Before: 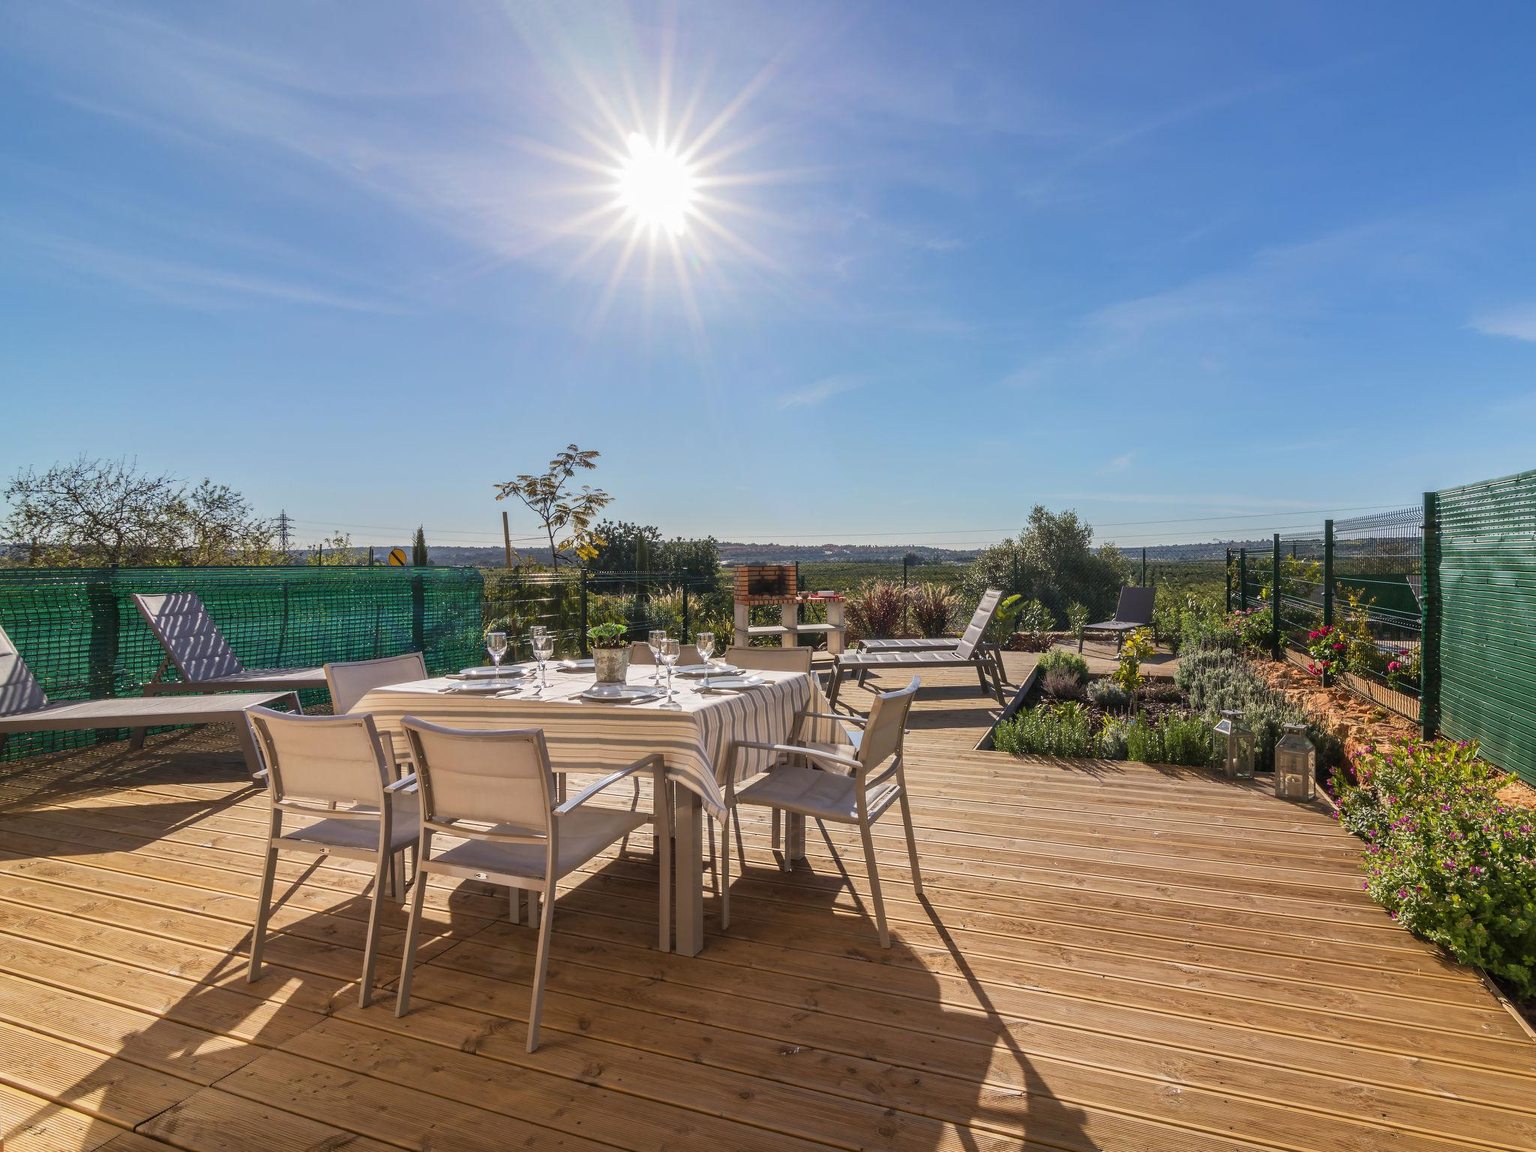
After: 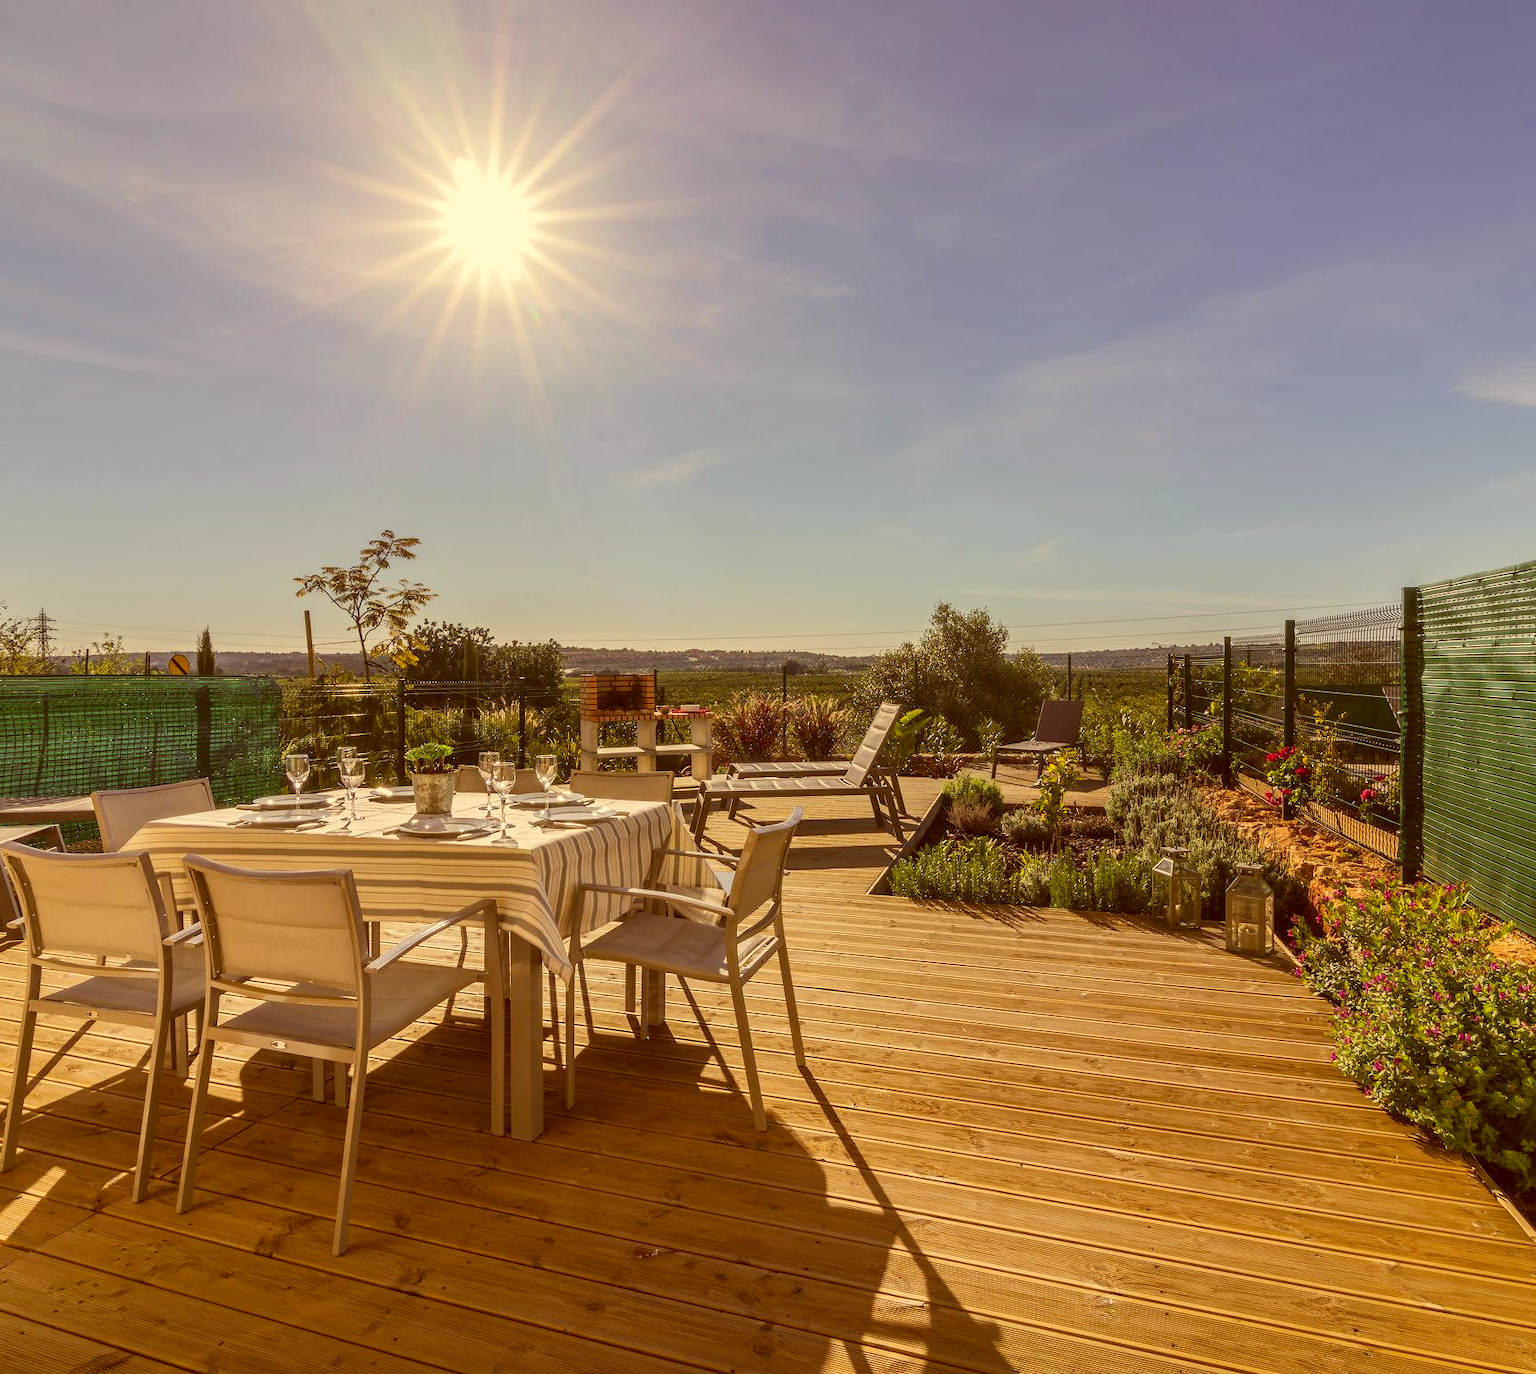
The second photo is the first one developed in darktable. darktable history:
color correction: highlights a* 1.22, highlights b* 24.79, shadows a* 15.95, shadows b* 24.44
crop: left 16.141%
